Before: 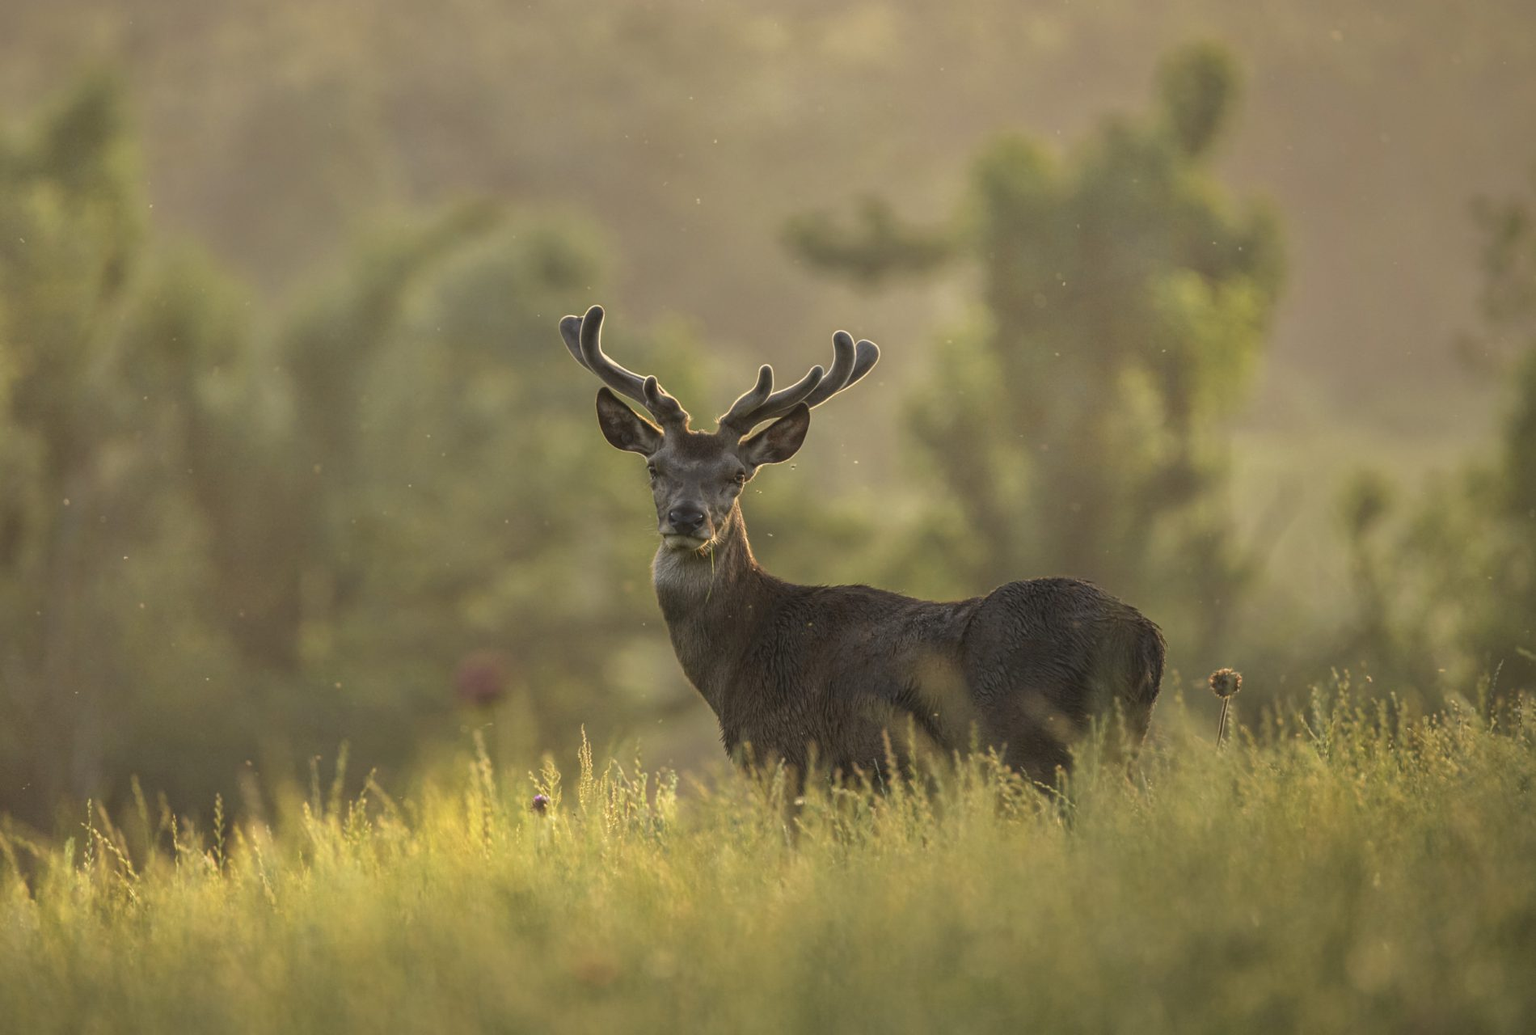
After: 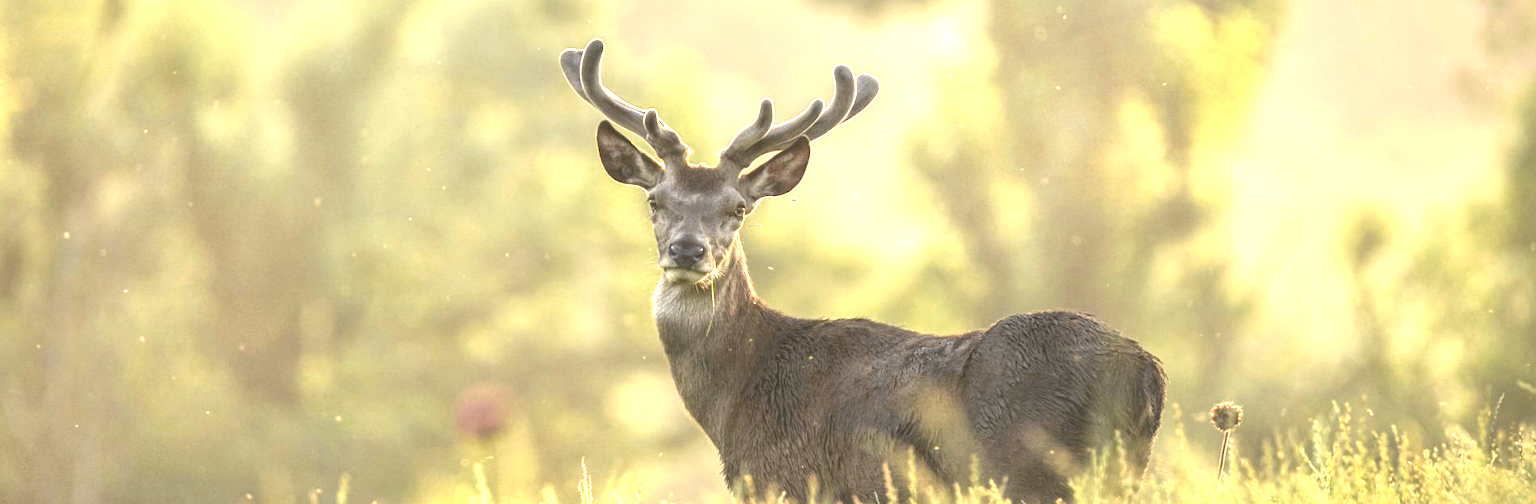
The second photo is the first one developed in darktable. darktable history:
crop and rotate: top 25.807%, bottom 25.369%
exposure: black level correction 0.001, exposure 1.997 EV, compensate exposure bias true, compensate highlight preservation false
